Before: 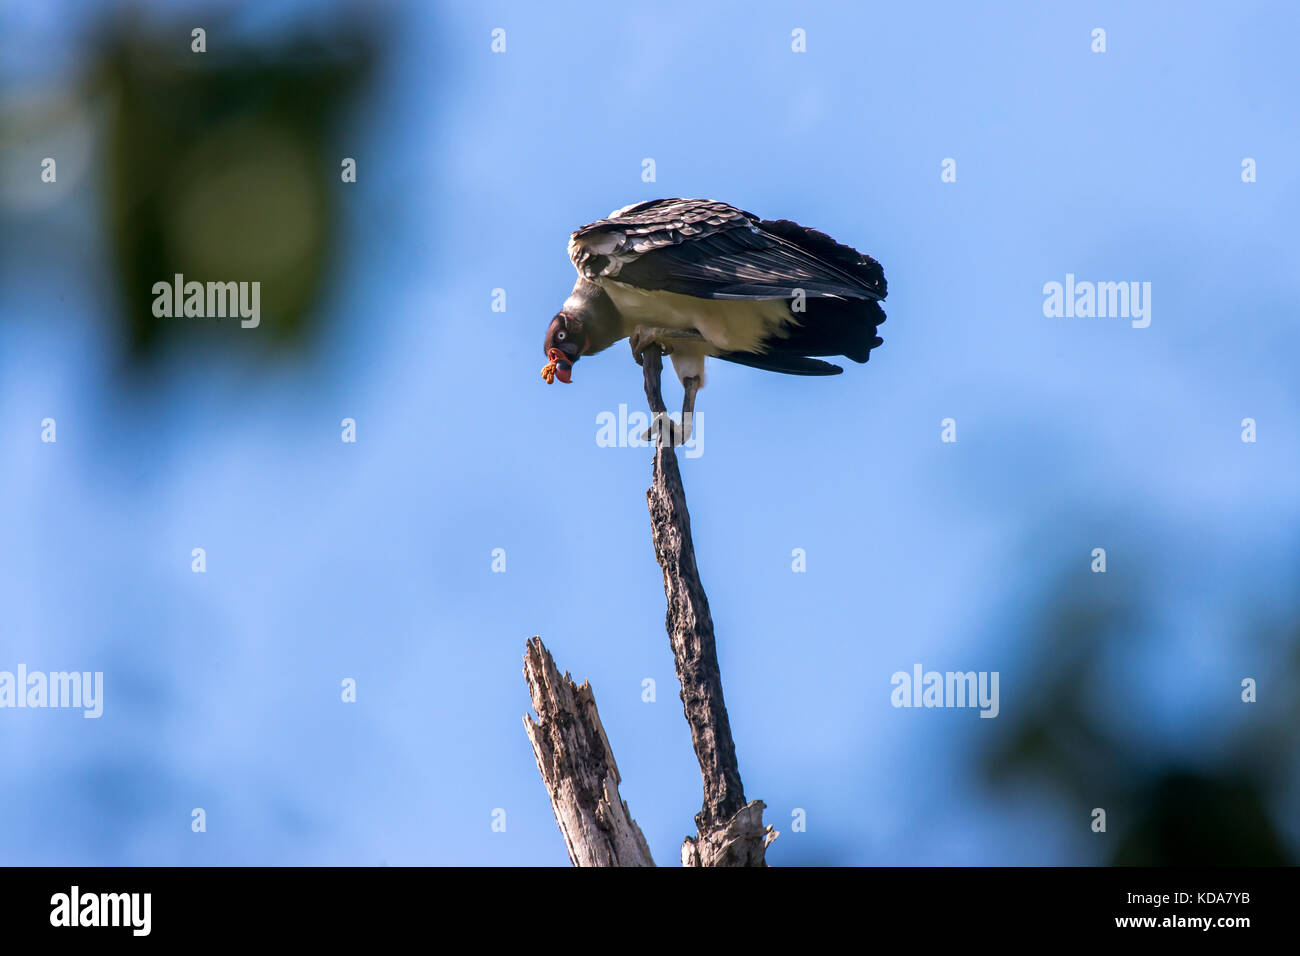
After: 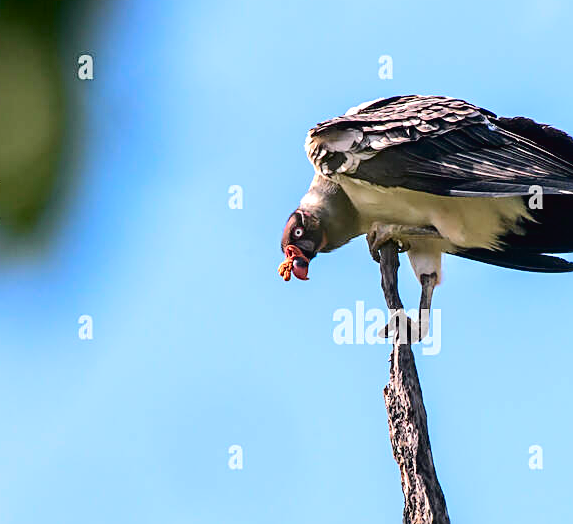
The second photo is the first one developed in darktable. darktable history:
exposure: black level correction 0.001, exposure 0.5 EV, compensate exposure bias true, compensate highlight preservation false
crop: left 20.248%, top 10.86%, right 35.675%, bottom 34.321%
sharpen: on, module defaults
tone curve: curves: ch0 [(0, 0.019) (0.066, 0.043) (0.189, 0.182) (0.359, 0.417) (0.485, 0.576) (0.656, 0.734) (0.851, 0.861) (0.997, 0.959)]; ch1 [(0, 0) (0.179, 0.123) (0.381, 0.36) (0.425, 0.41) (0.474, 0.472) (0.499, 0.501) (0.514, 0.517) (0.571, 0.584) (0.649, 0.677) (0.812, 0.856) (1, 1)]; ch2 [(0, 0) (0.246, 0.214) (0.421, 0.427) (0.459, 0.484) (0.5, 0.504) (0.518, 0.523) (0.529, 0.544) (0.56, 0.581) (0.617, 0.631) (0.744, 0.734) (0.867, 0.821) (0.993, 0.889)], color space Lab, independent channels, preserve colors none
